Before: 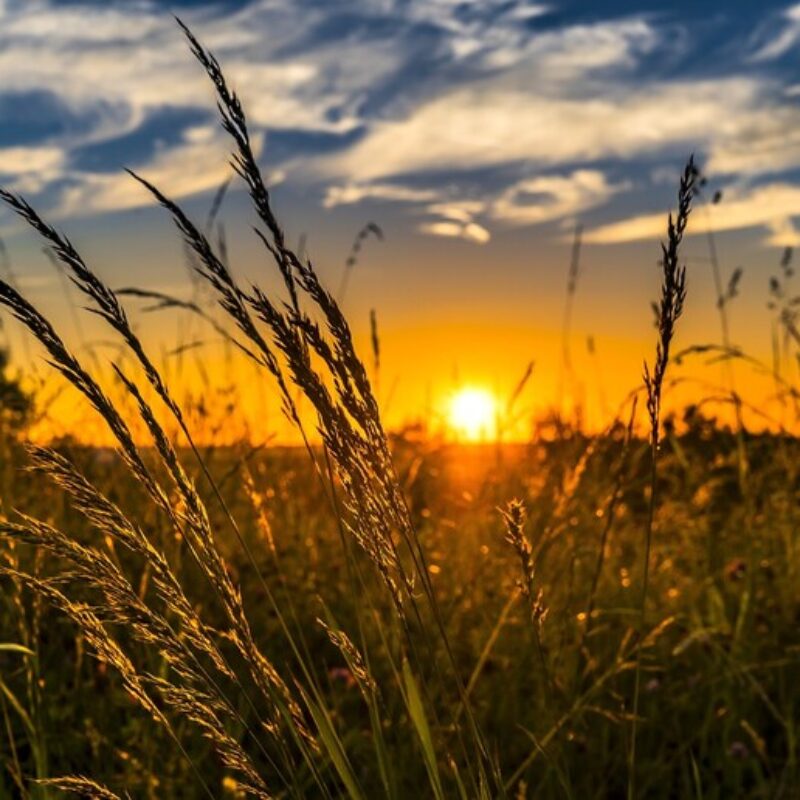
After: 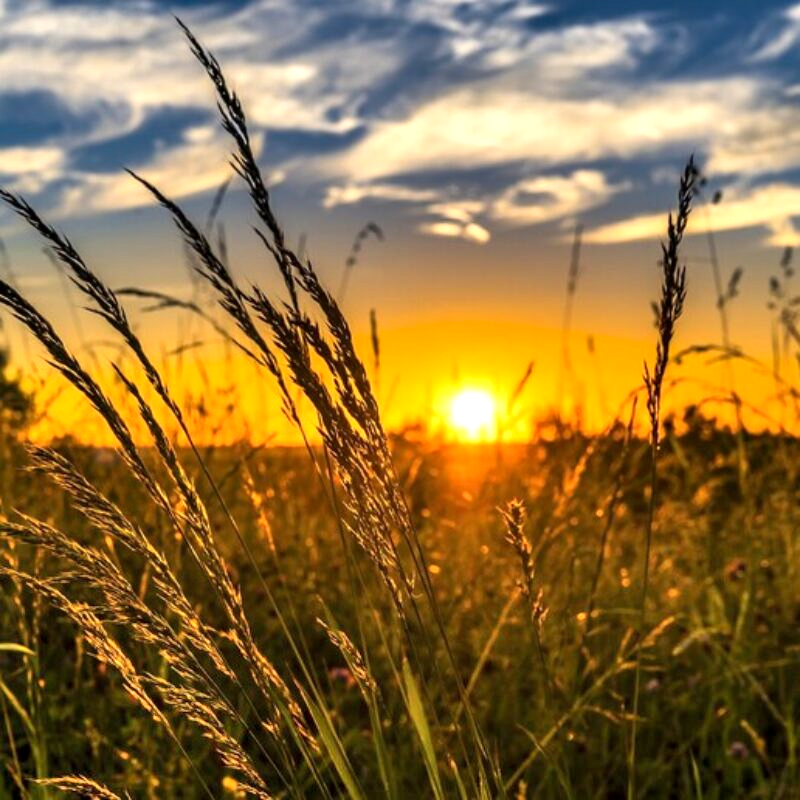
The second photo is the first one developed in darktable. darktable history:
exposure: black level correction 0.001, exposure 0.5 EV, compensate exposure bias true, compensate highlight preservation false
shadows and highlights: soften with gaussian
